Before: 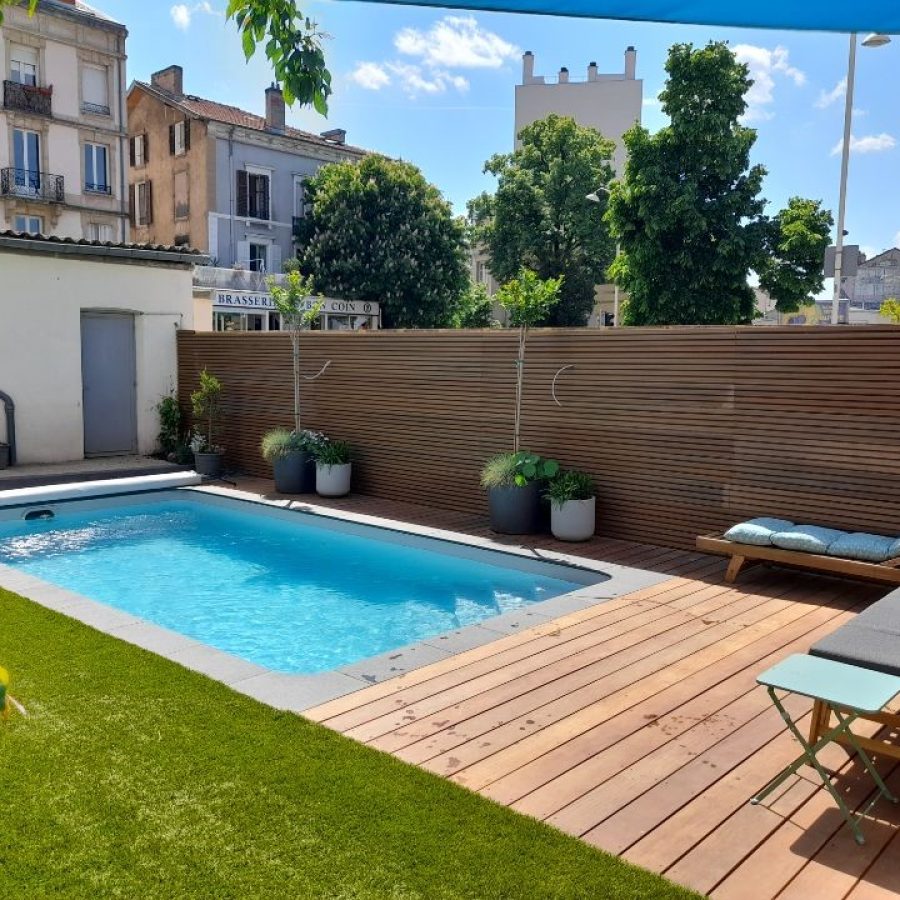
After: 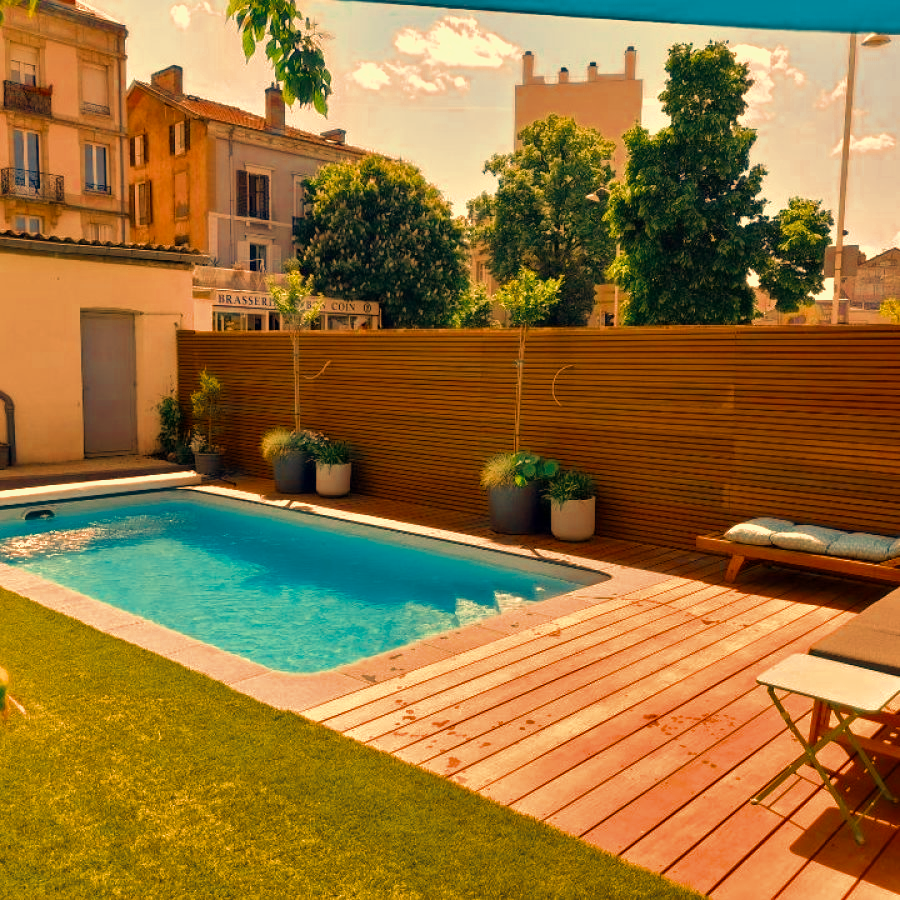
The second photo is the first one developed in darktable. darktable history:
velvia: strength 51%, mid-tones bias 0.51
white balance: red 1.467, blue 0.684
color zones: curves: ch0 [(0, 0.5) (0.125, 0.4) (0.25, 0.5) (0.375, 0.4) (0.5, 0.4) (0.625, 0.6) (0.75, 0.6) (0.875, 0.5)]; ch1 [(0, 0.35) (0.125, 0.45) (0.25, 0.35) (0.375, 0.35) (0.5, 0.35) (0.625, 0.35) (0.75, 0.45) (0.875, 0.35)]; ch2 [(0, 0.6) (0.125, 0.5) (0.25, 0.5) (0.375, 0.6) (0.5, 0.6) (0.625, 0.5) (0.75, 0.5) (0.875, 0.5)]
